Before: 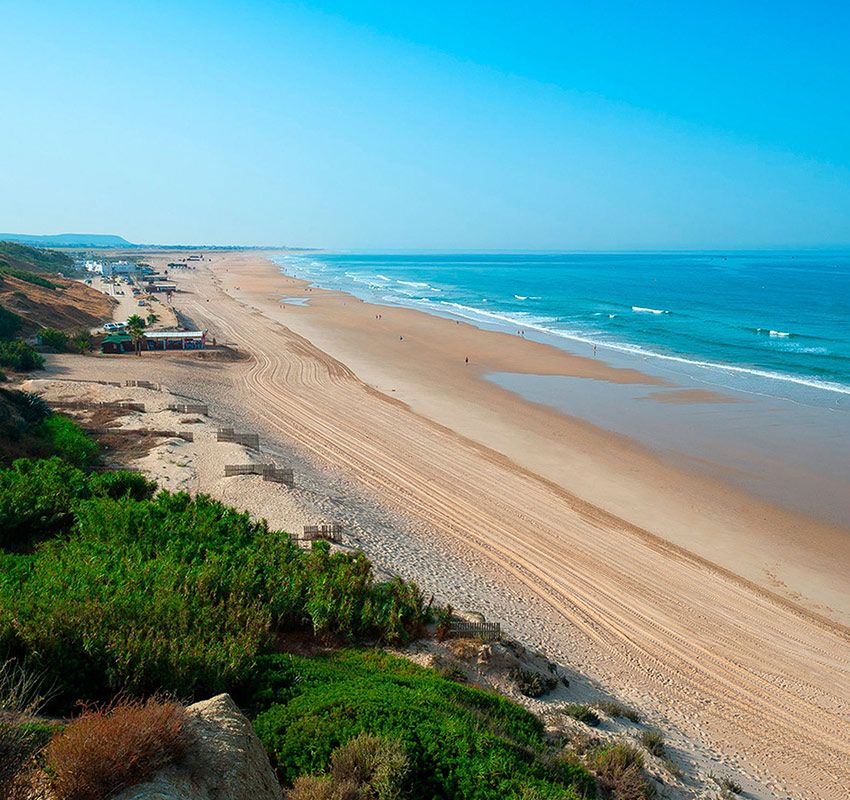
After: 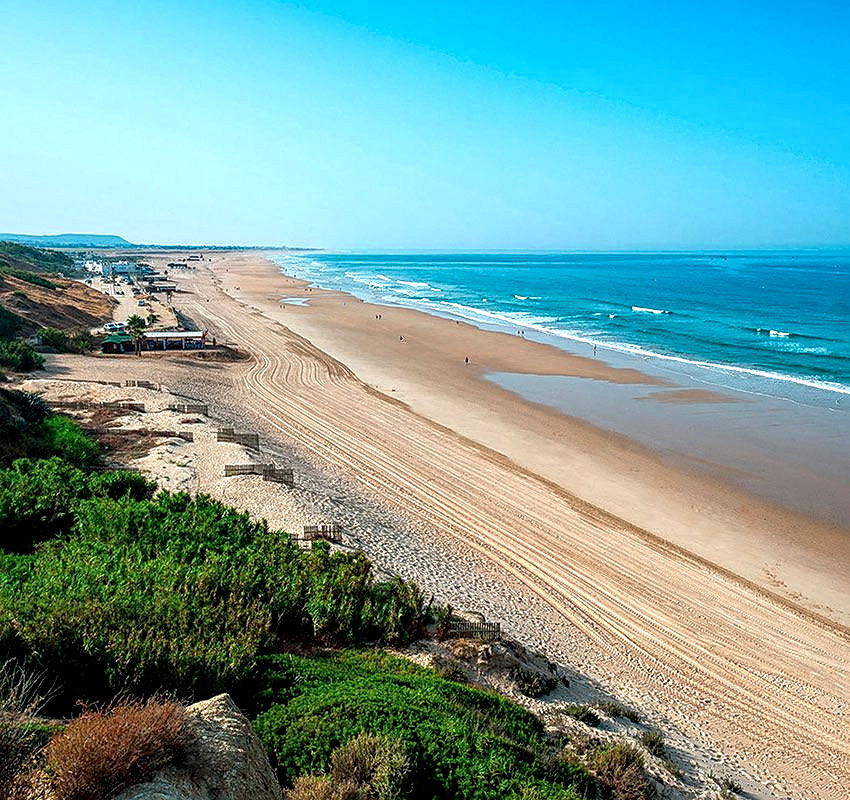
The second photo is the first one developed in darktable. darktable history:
levels: levels [0, 0.474, 0.947]
sharpen: on, module defaults
local contrast: highlights 60%, shadows 63%, detail 160%
